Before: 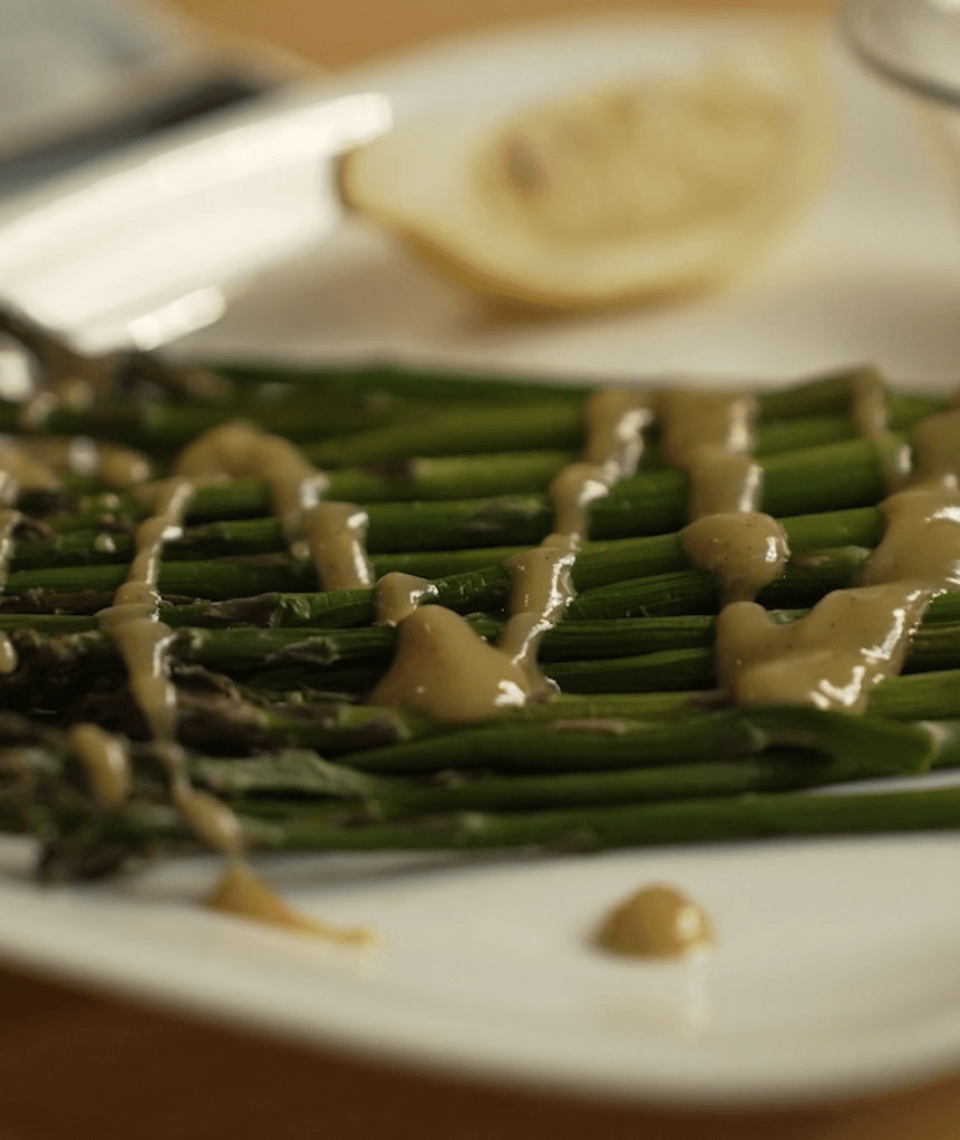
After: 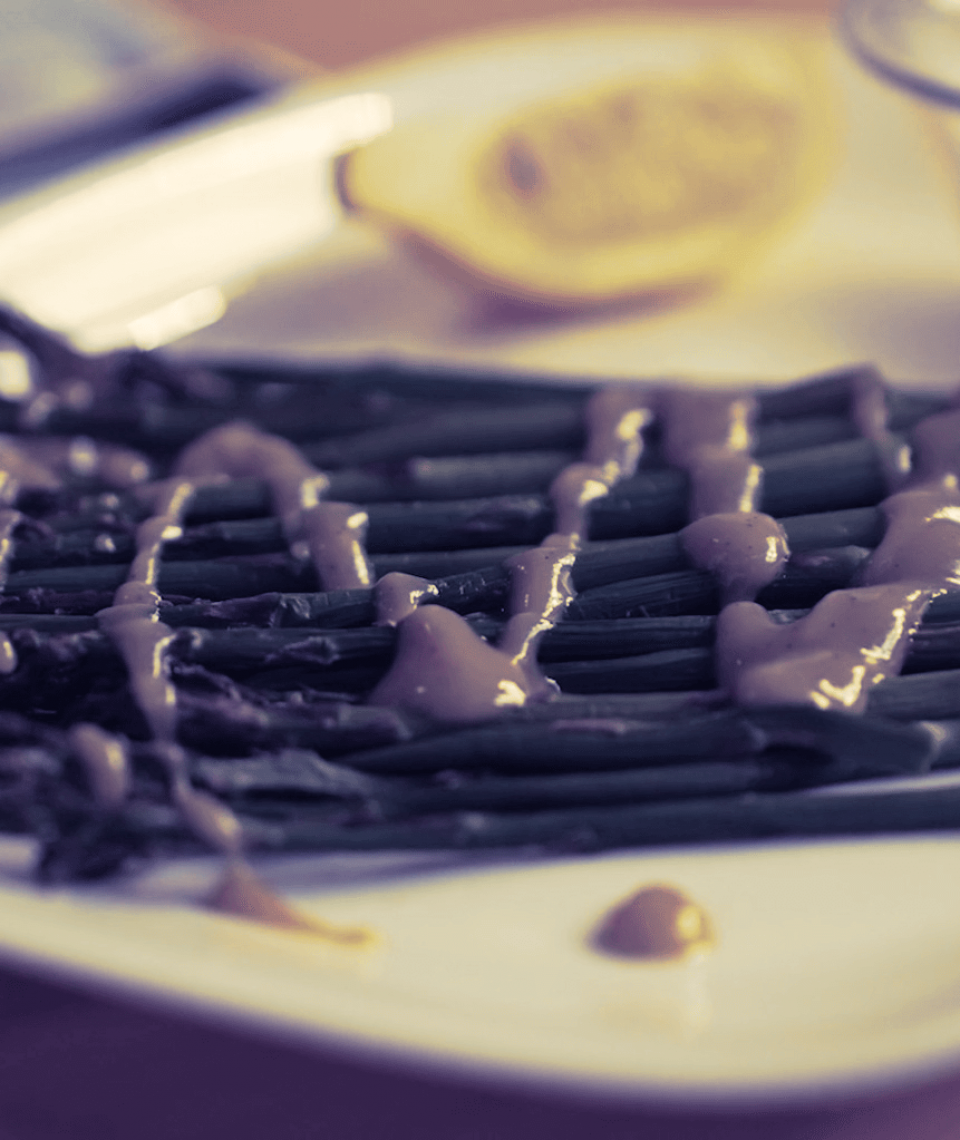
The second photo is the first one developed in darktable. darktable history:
contrast brightness saturation: contrast 0.07, brightness 0.18, saturation 0.4
split-toning: shadows › hue 242.67°, shadows › saturation 0.733, highlights › hue 45.33°, highlights › saturation 0.667, balance -53.304, compress 21.15%
